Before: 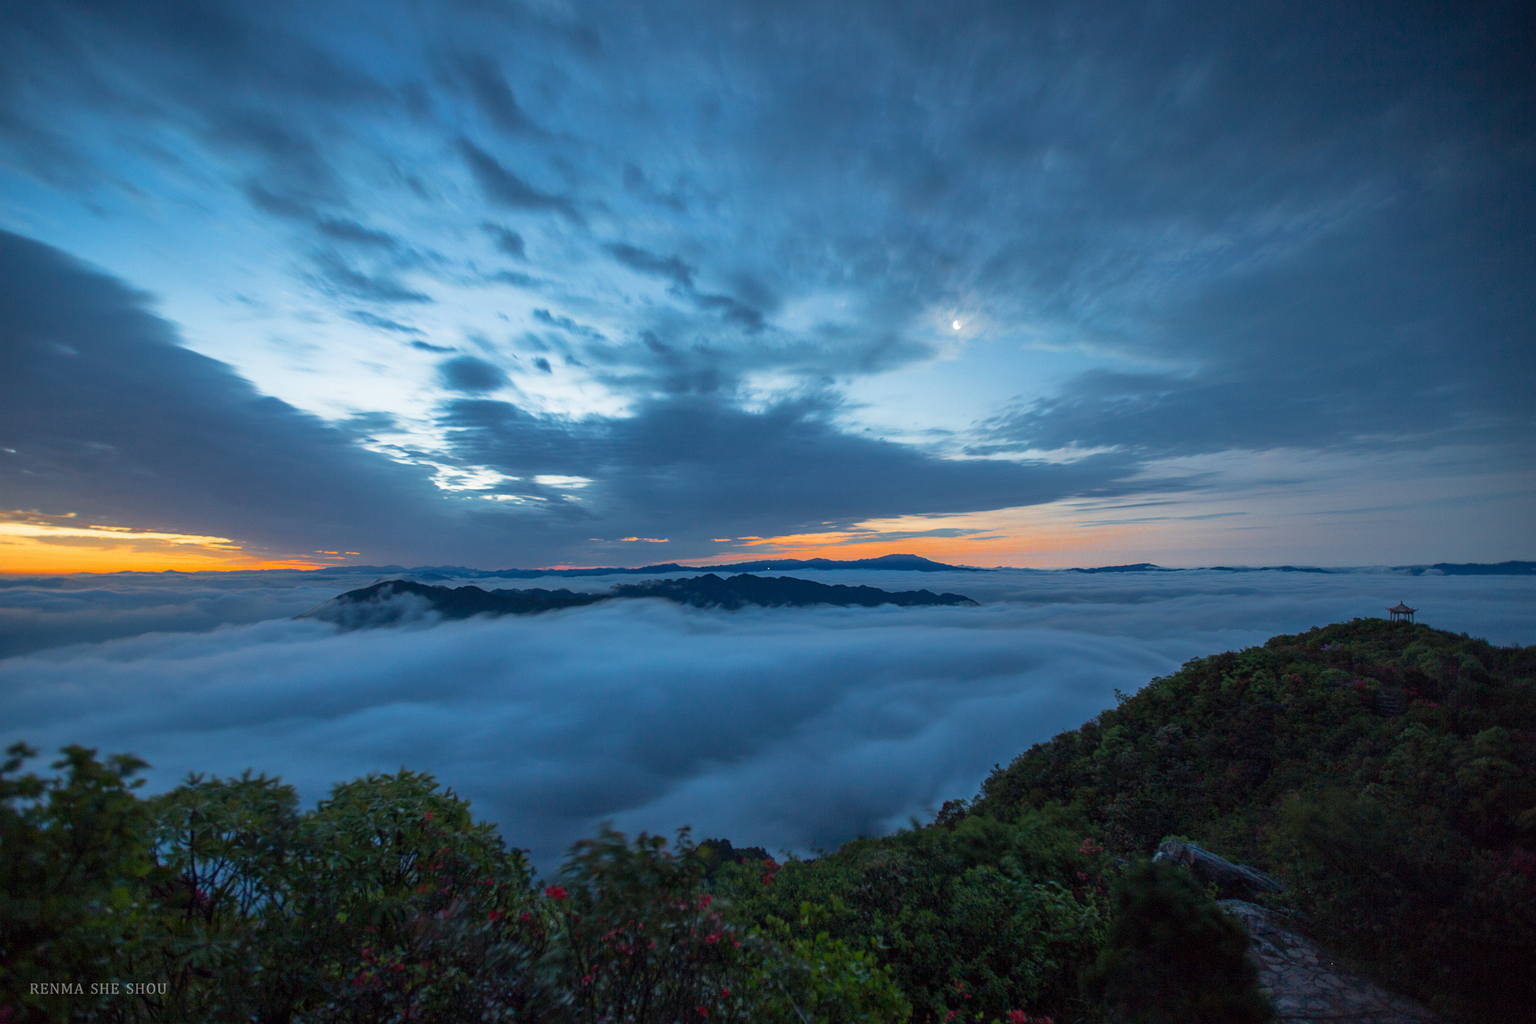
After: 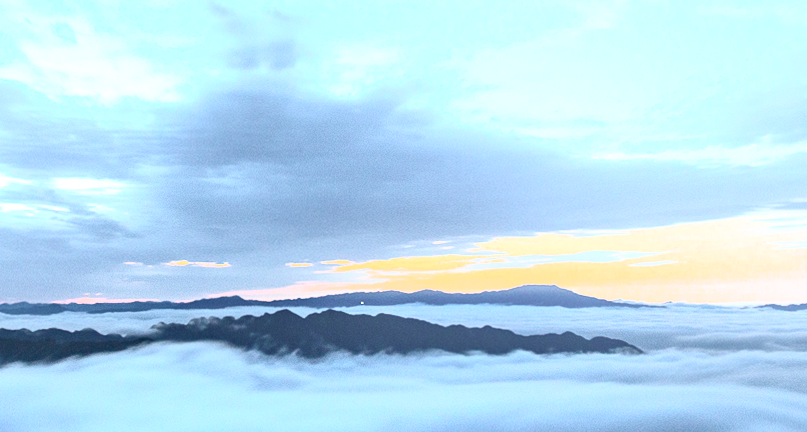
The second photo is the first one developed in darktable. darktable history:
crop: left 31.751%, top 32.172%, right 27.8%, bottom 35.83%
bloom: size 13.65%, threshold 98.39%, strength 4.82%
contrast brightness saturation: contrast 0.57, brightness 0.57, saturation -0.34
rotate and perspective: rotation 0.226°, lens shift (vertical) -0.042, crop left 0.023, crop right 0.982, crop top 0.006, crop bottom 0.994
color balance rgb: global vibrance 20%
haze removal: compatibility mode true, adaptive false
exposure: black level correction 0, exposure 1 EV, compensate exposure bias true, compensate highlight preservation false
